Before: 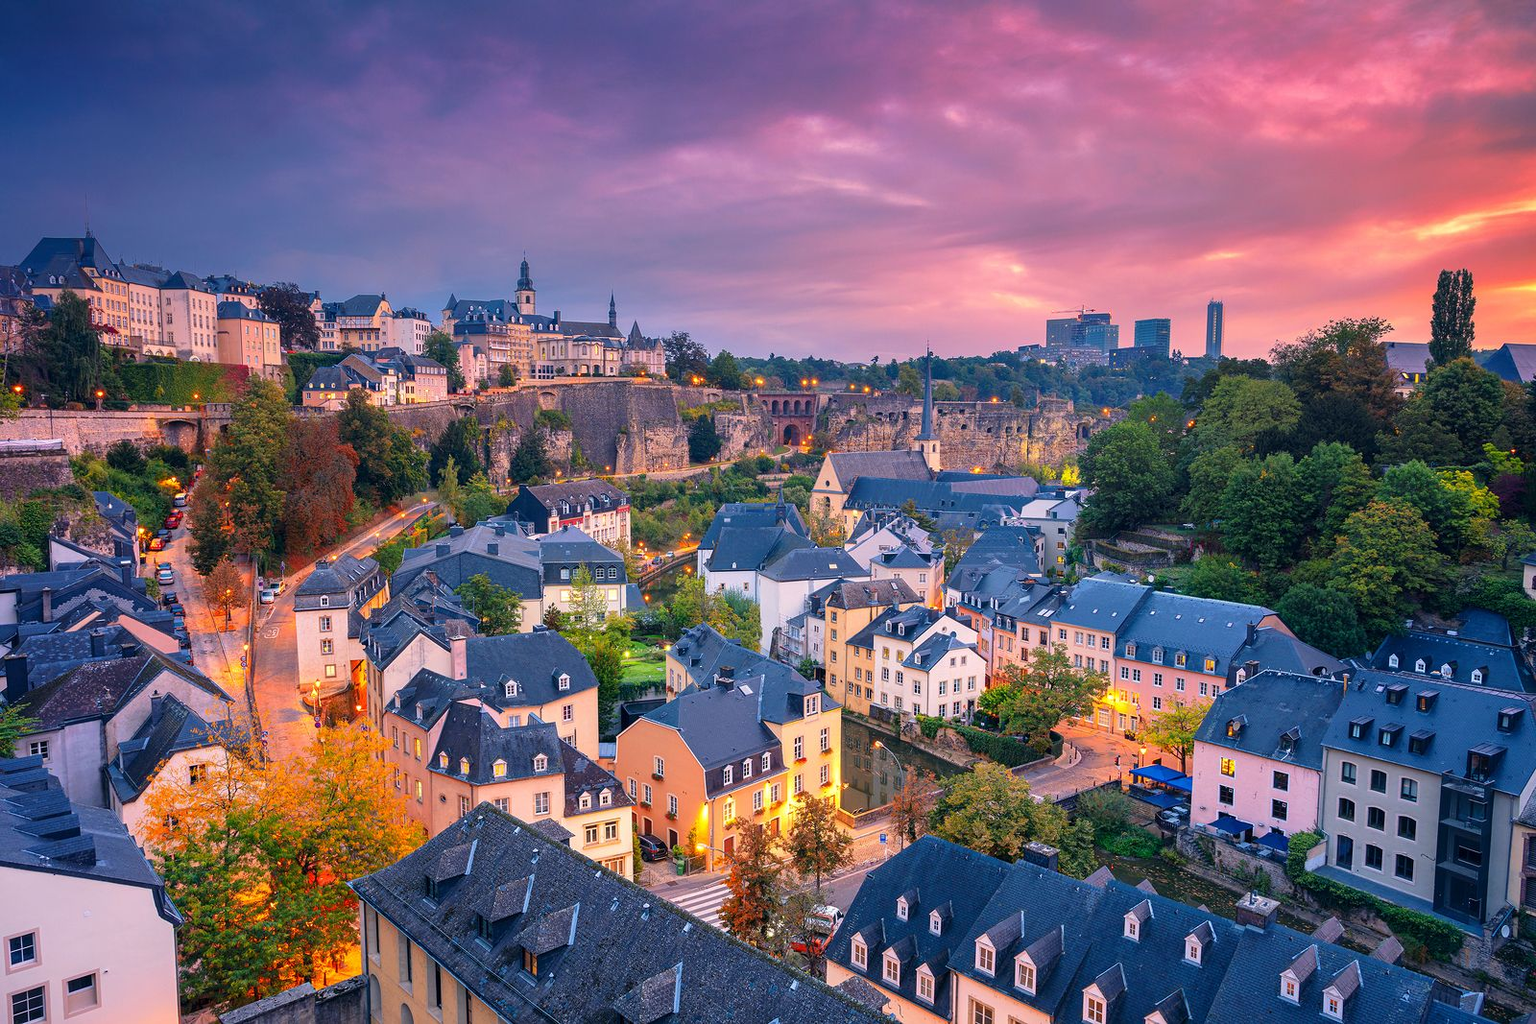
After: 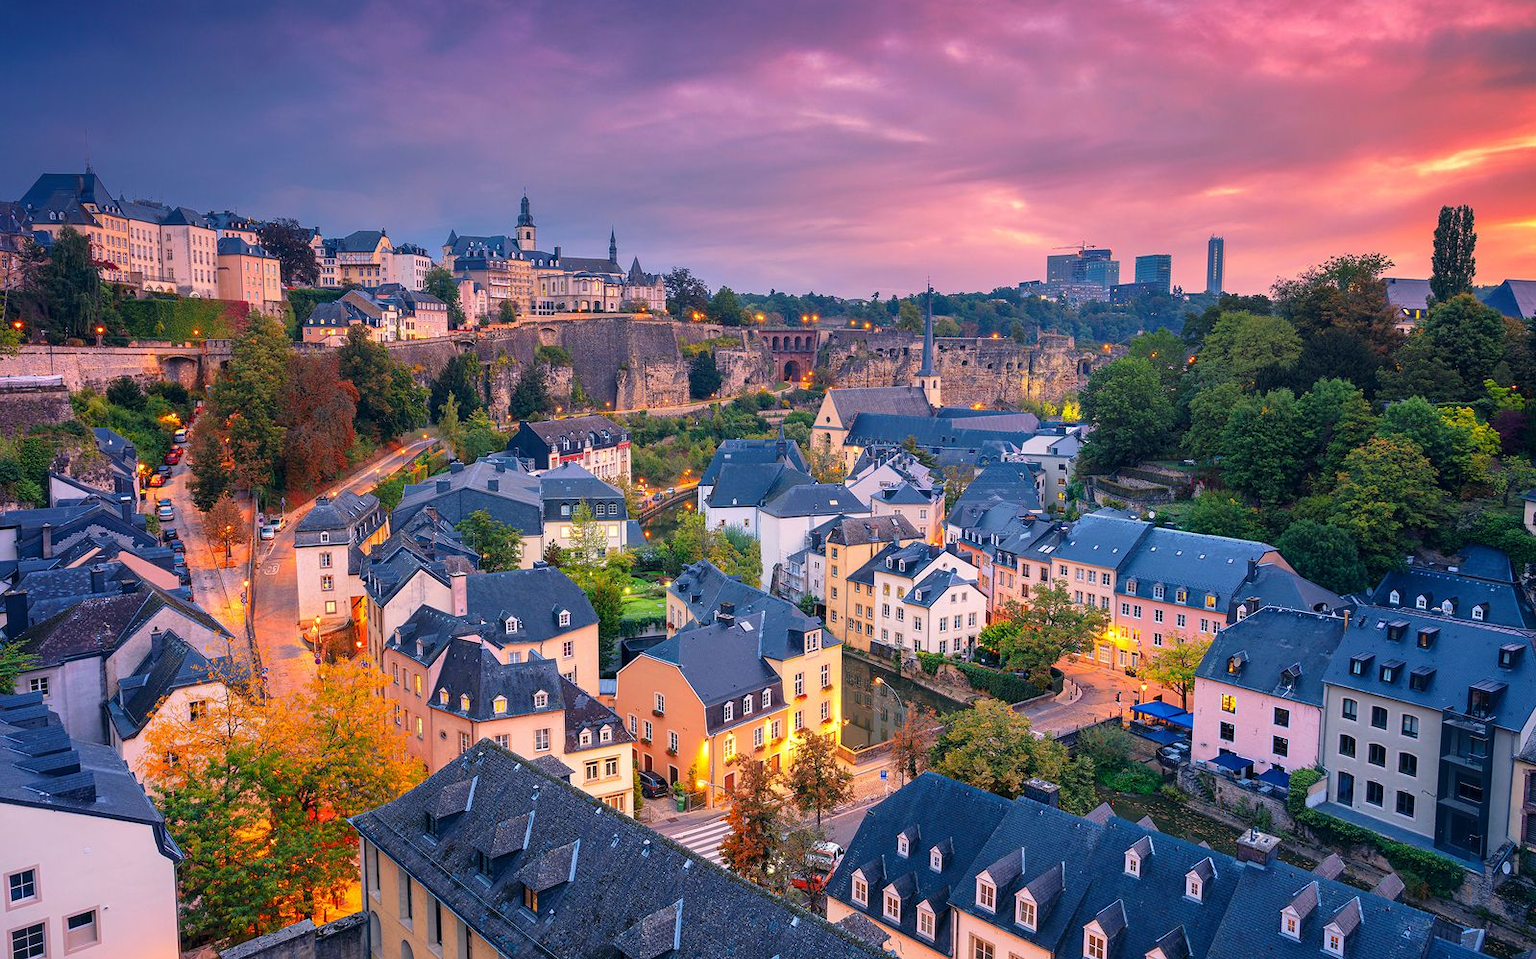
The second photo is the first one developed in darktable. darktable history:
crop and rotate: top 6.316%
